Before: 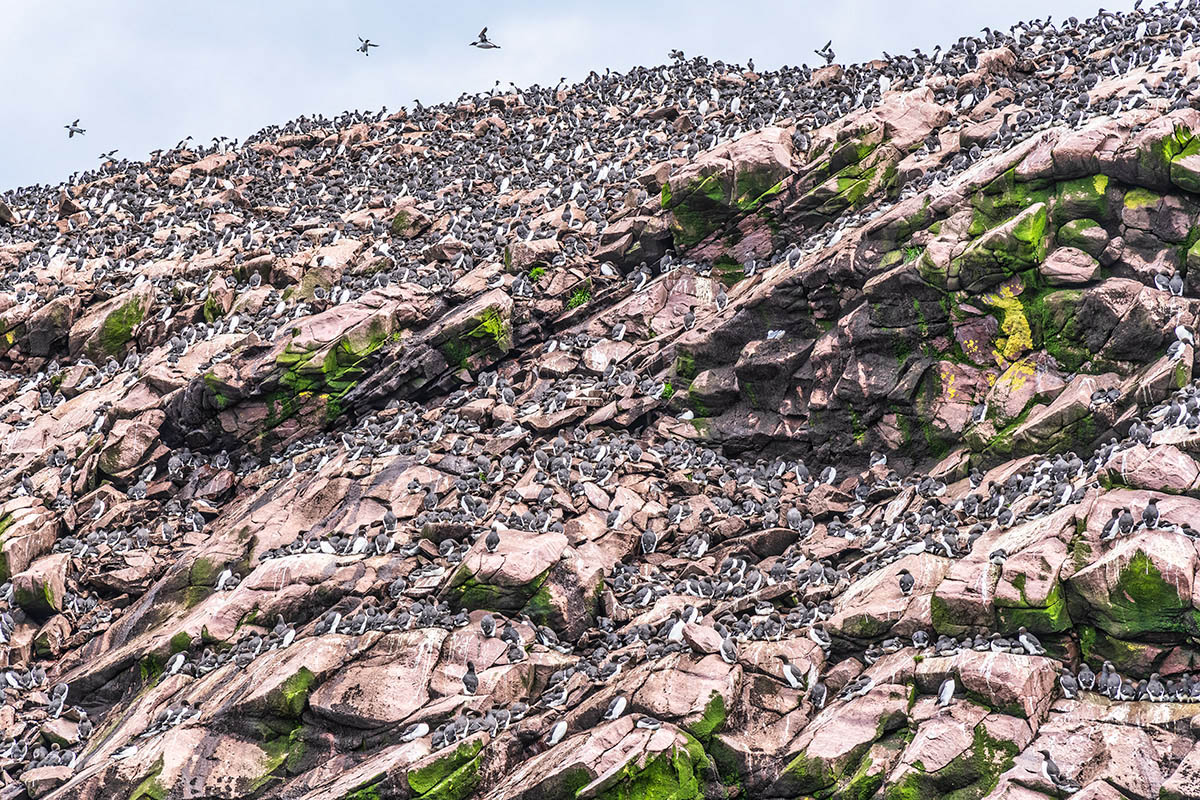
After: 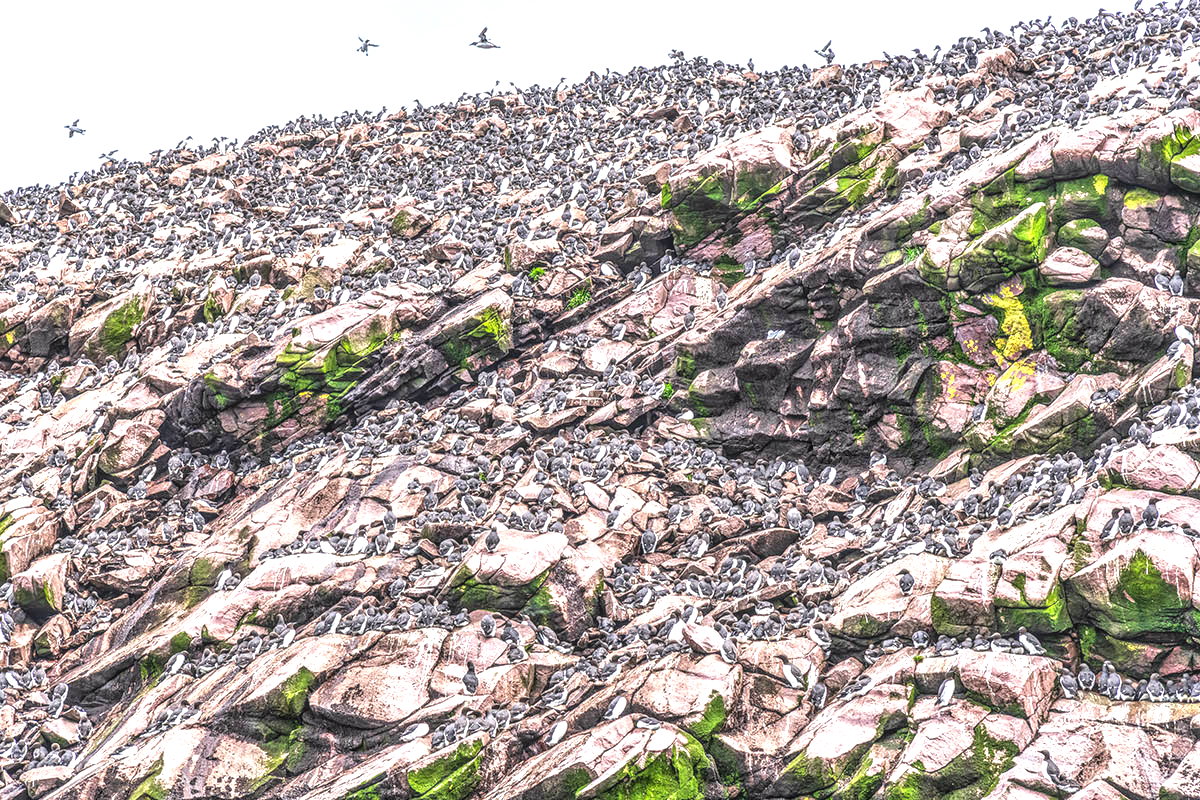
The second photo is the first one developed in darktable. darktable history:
local contrast: highlights 0%, shadows 0%, detail 133%
exposure: exposure 0.74 EV, compensate highlight preservation false
